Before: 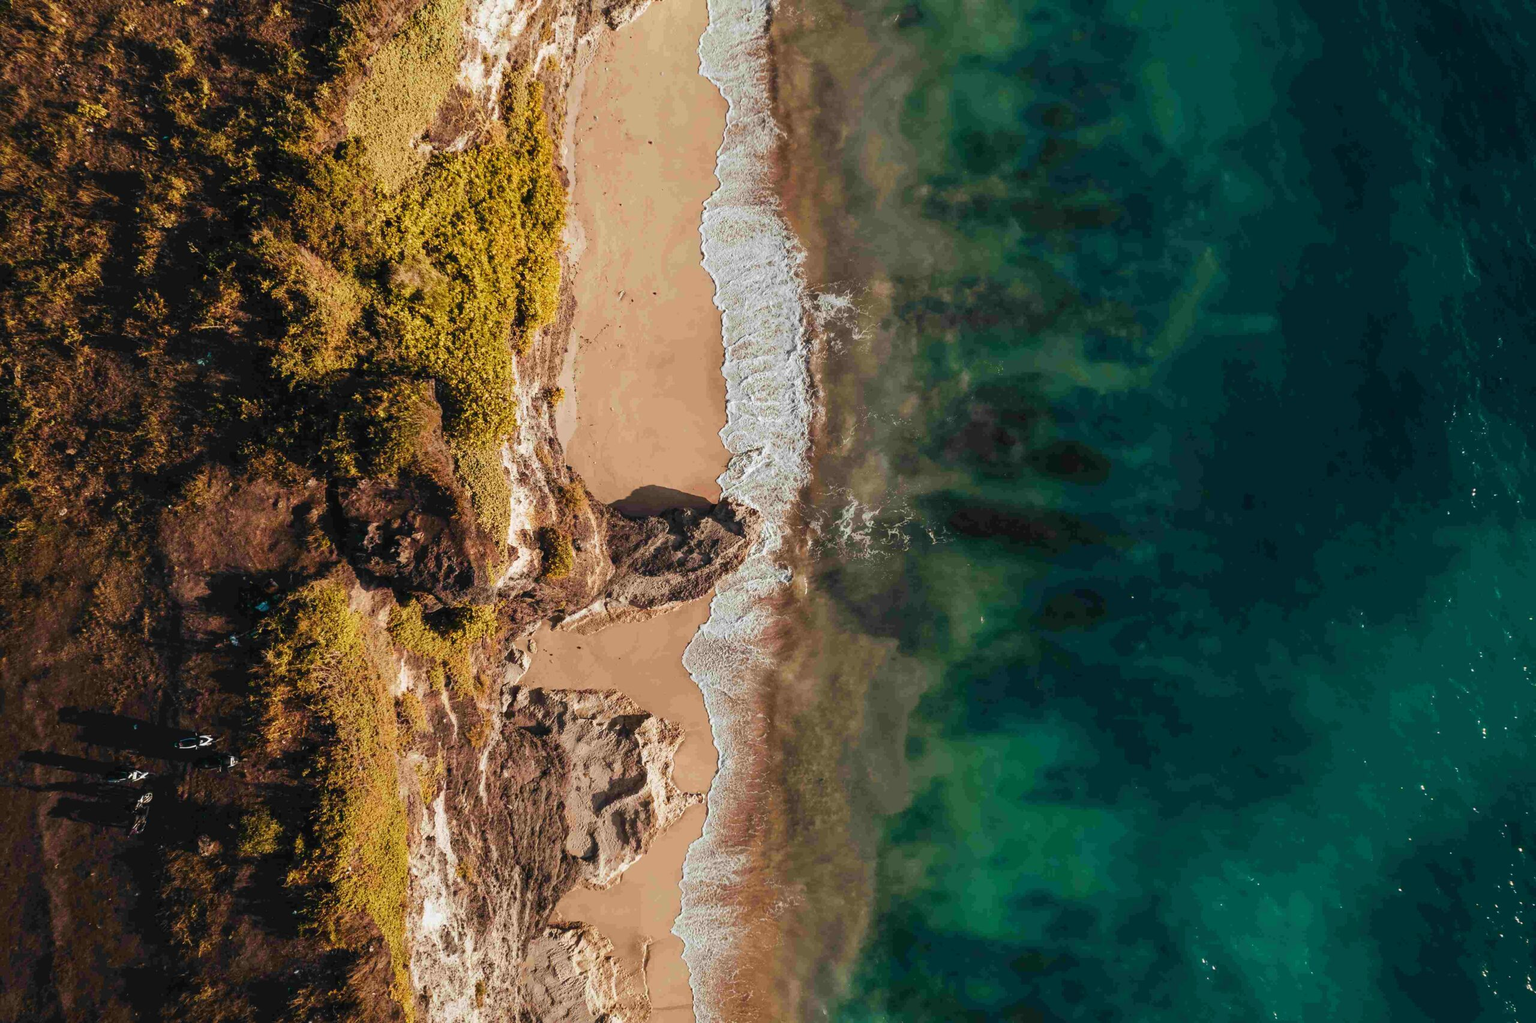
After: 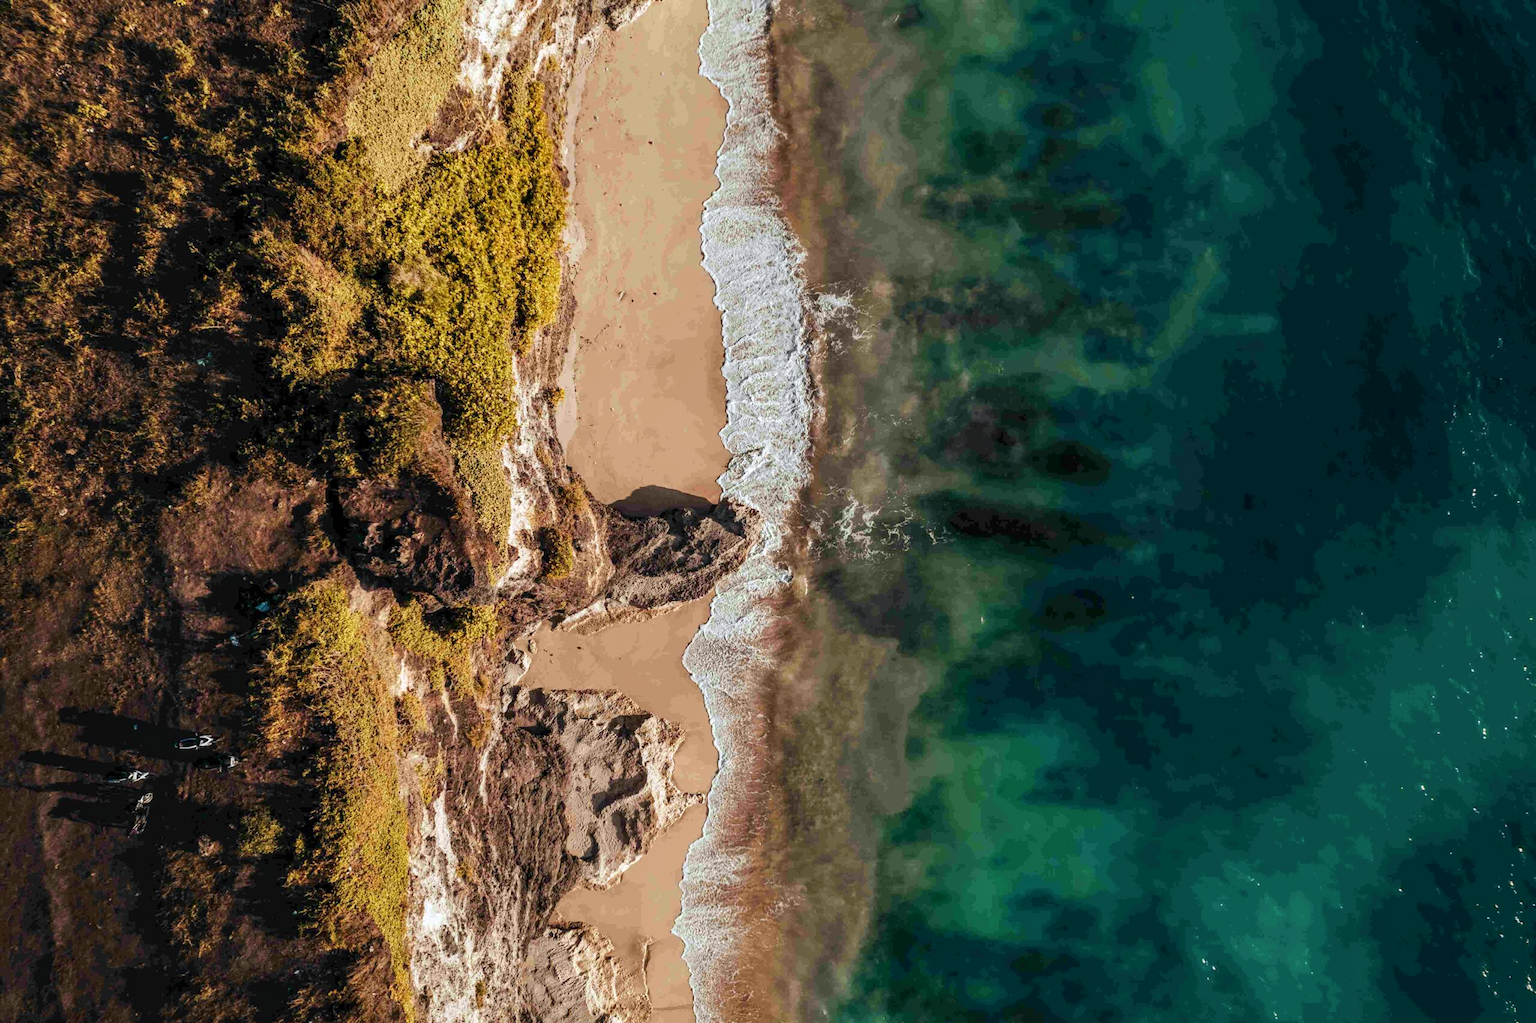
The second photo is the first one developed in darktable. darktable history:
local contrast: detail 130%
white balance: red 0.982, blue 1.018
